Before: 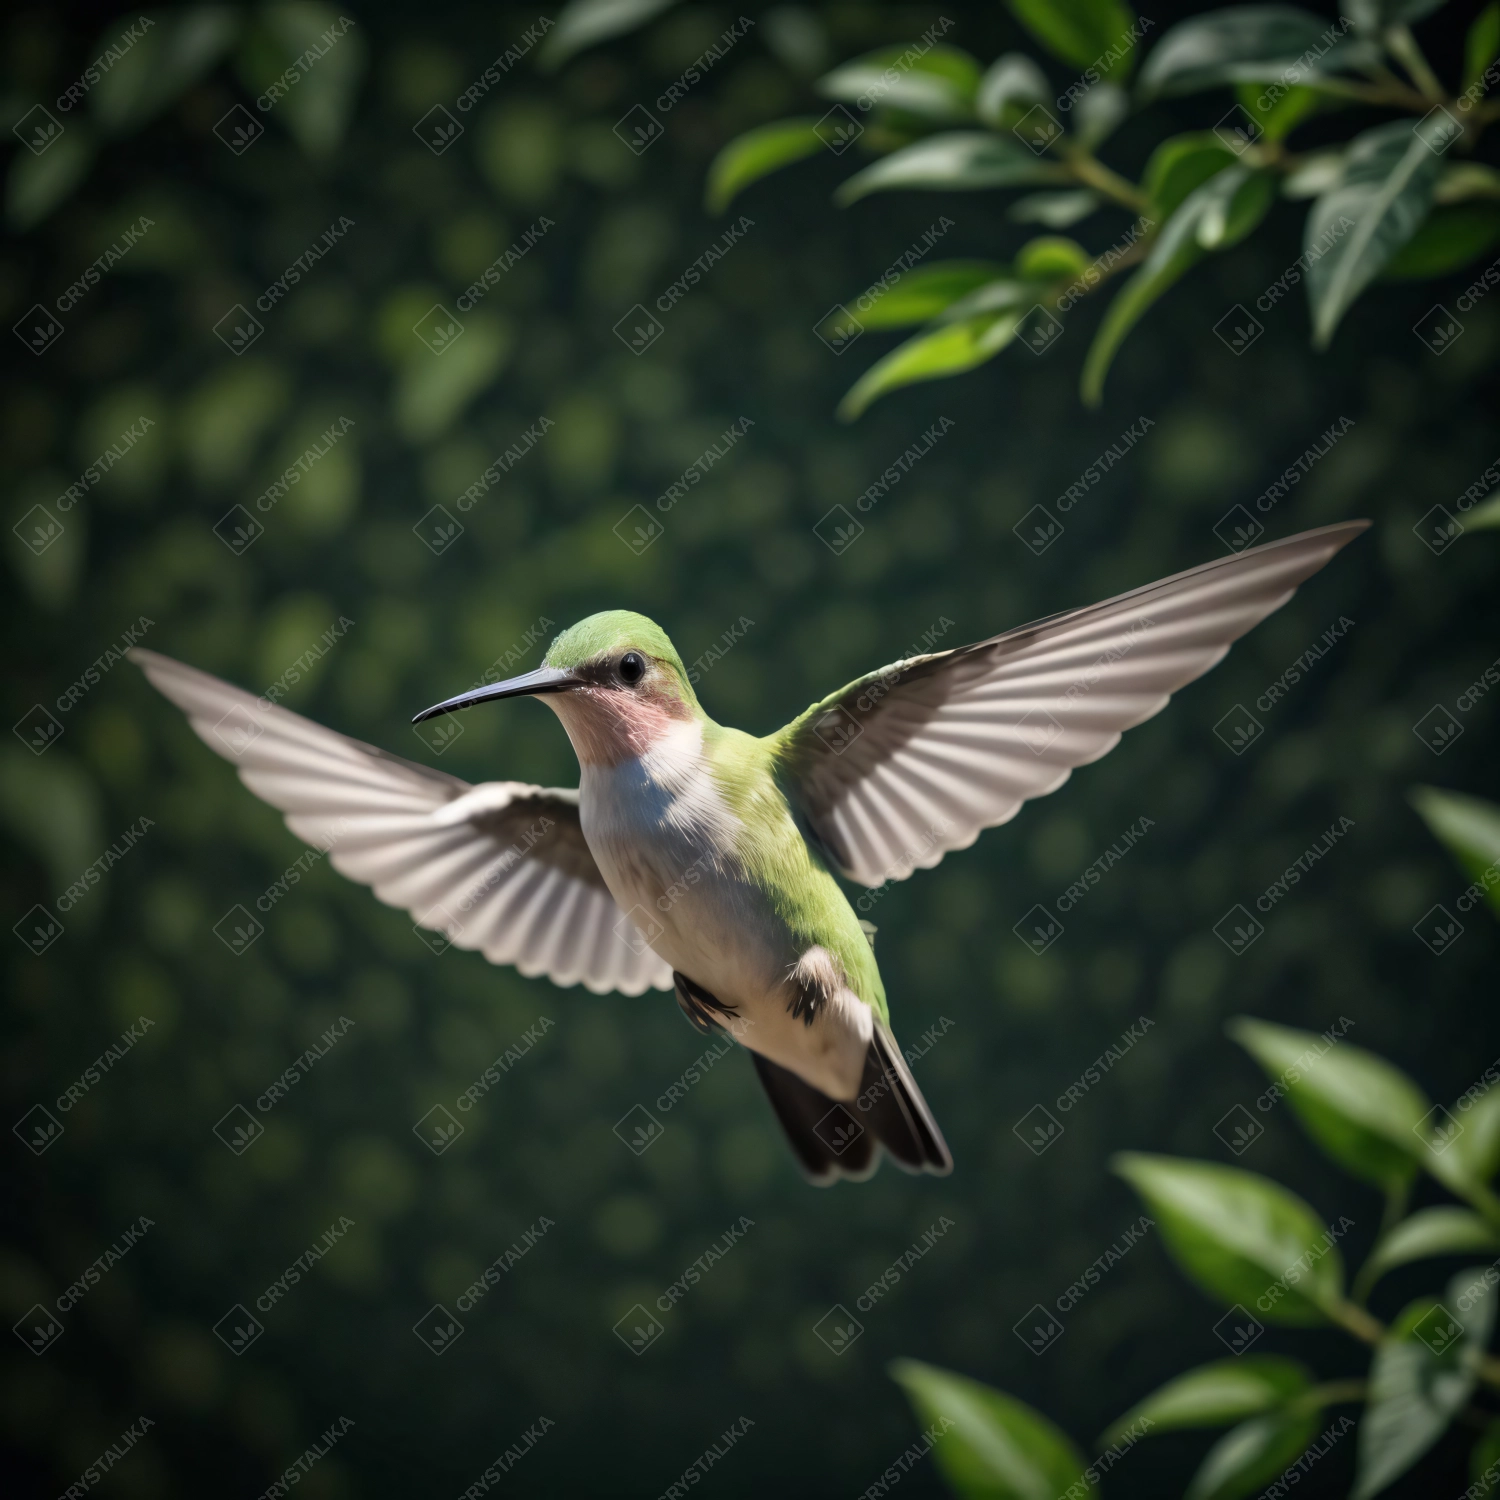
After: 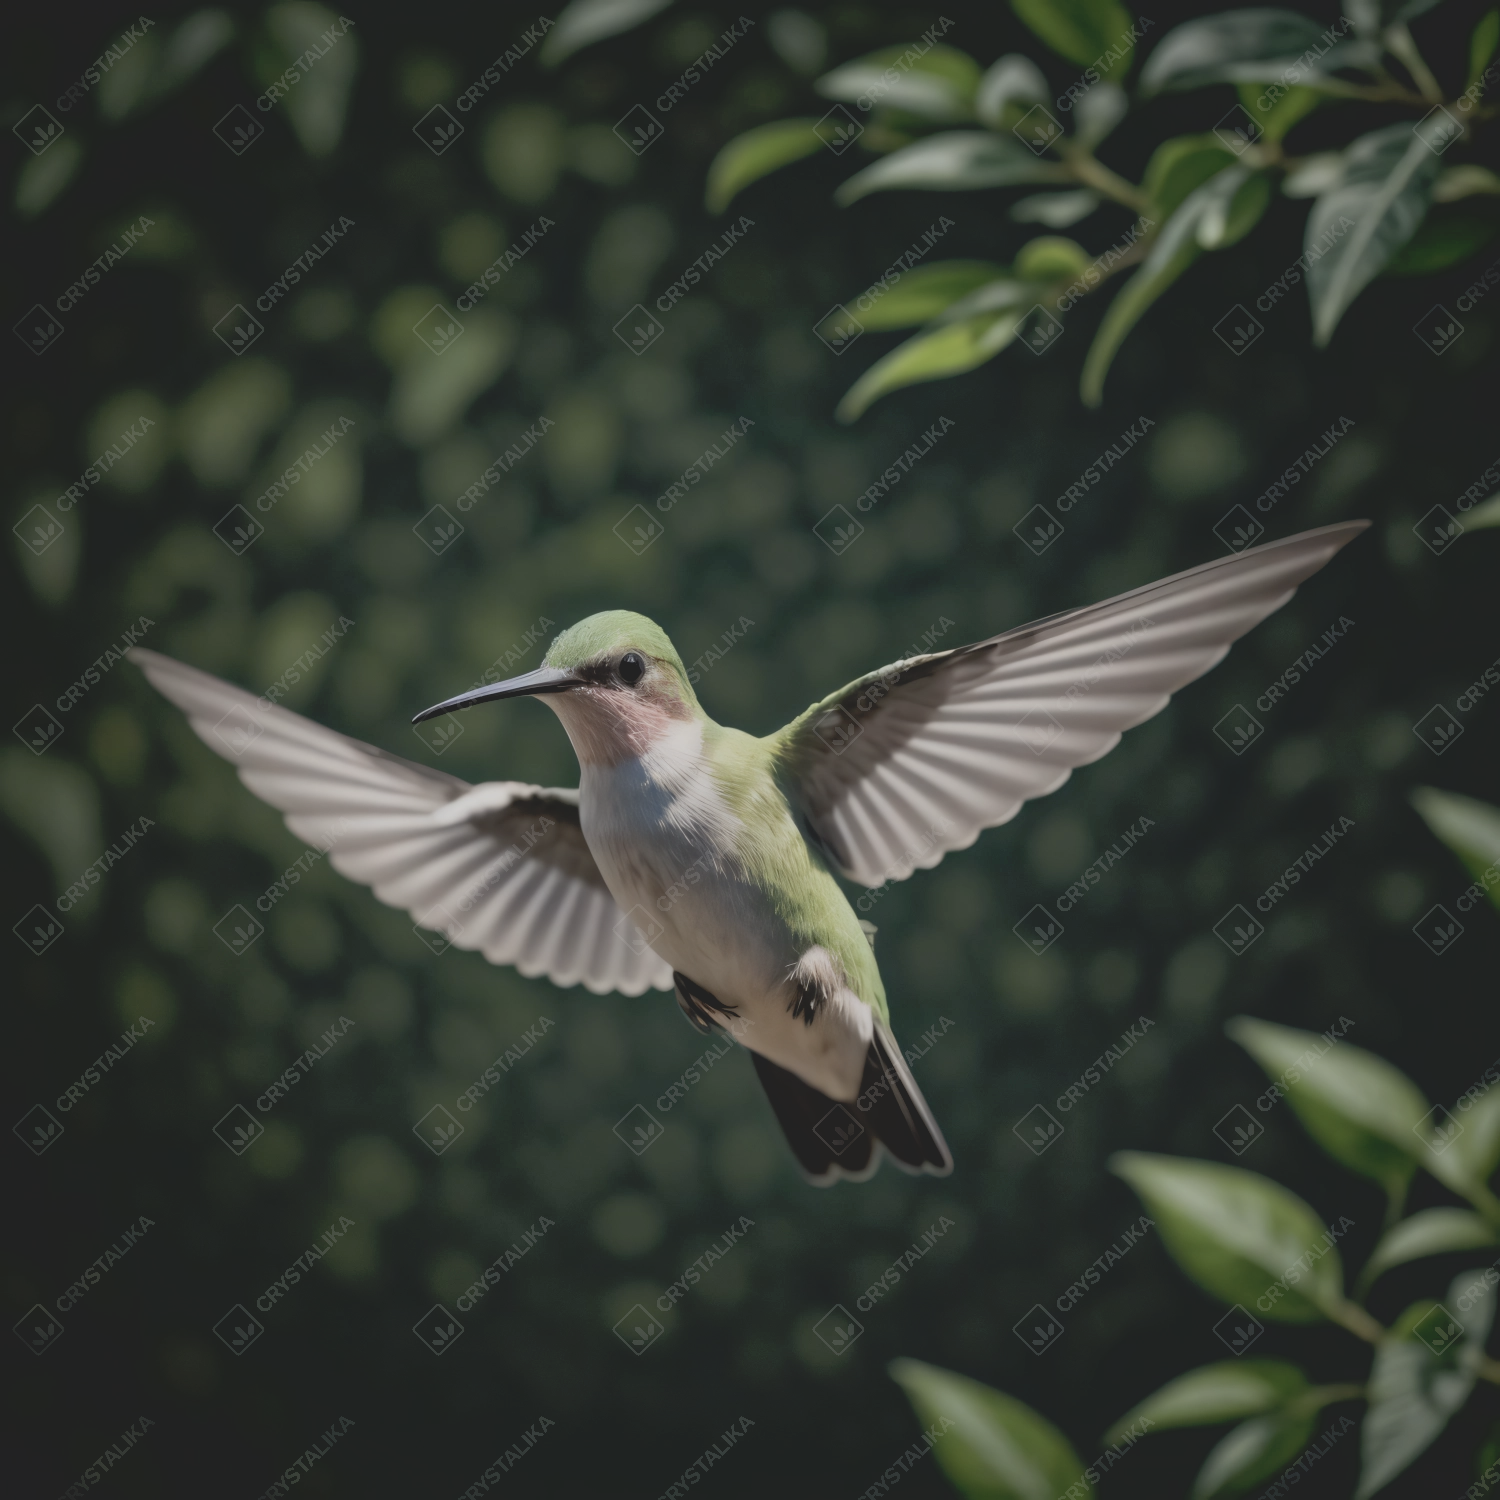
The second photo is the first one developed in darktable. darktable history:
contrast brightness saturation: contrast -0.266, saturation -0.43
exposure: black level correction 0.009, exposure -0.159 EV, compensate highlight preservation false
tone equalizer: -8 EV -0.551 EV, edges refinement/feathering 500, mask exposure compensation -1.57 EV, preserve details no
